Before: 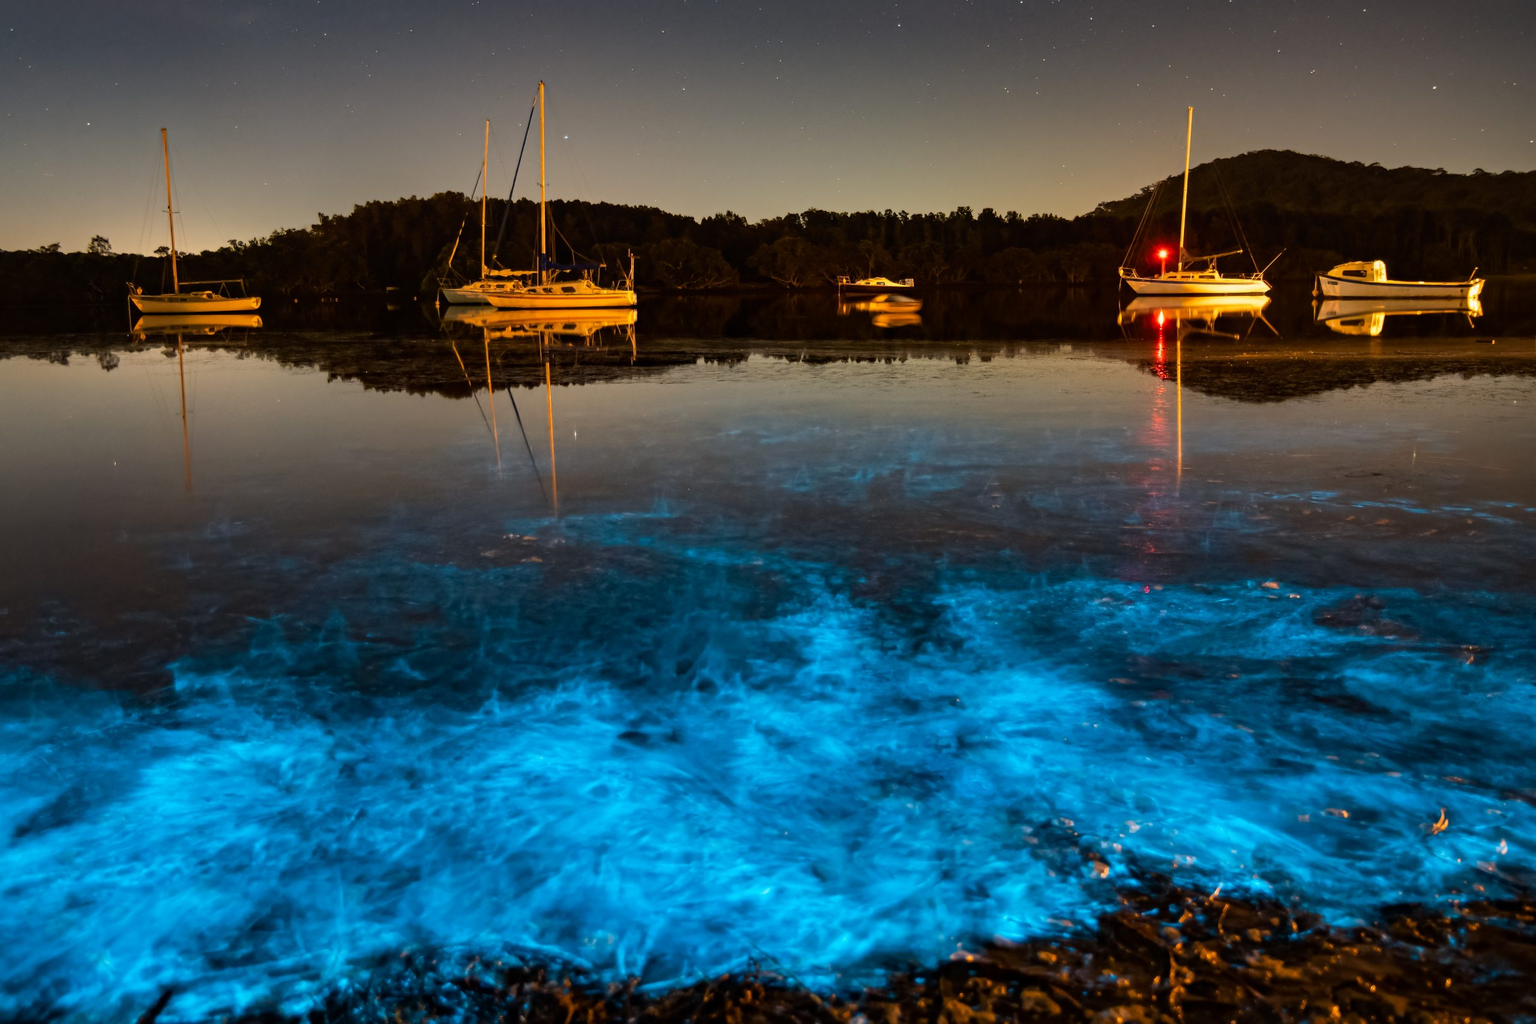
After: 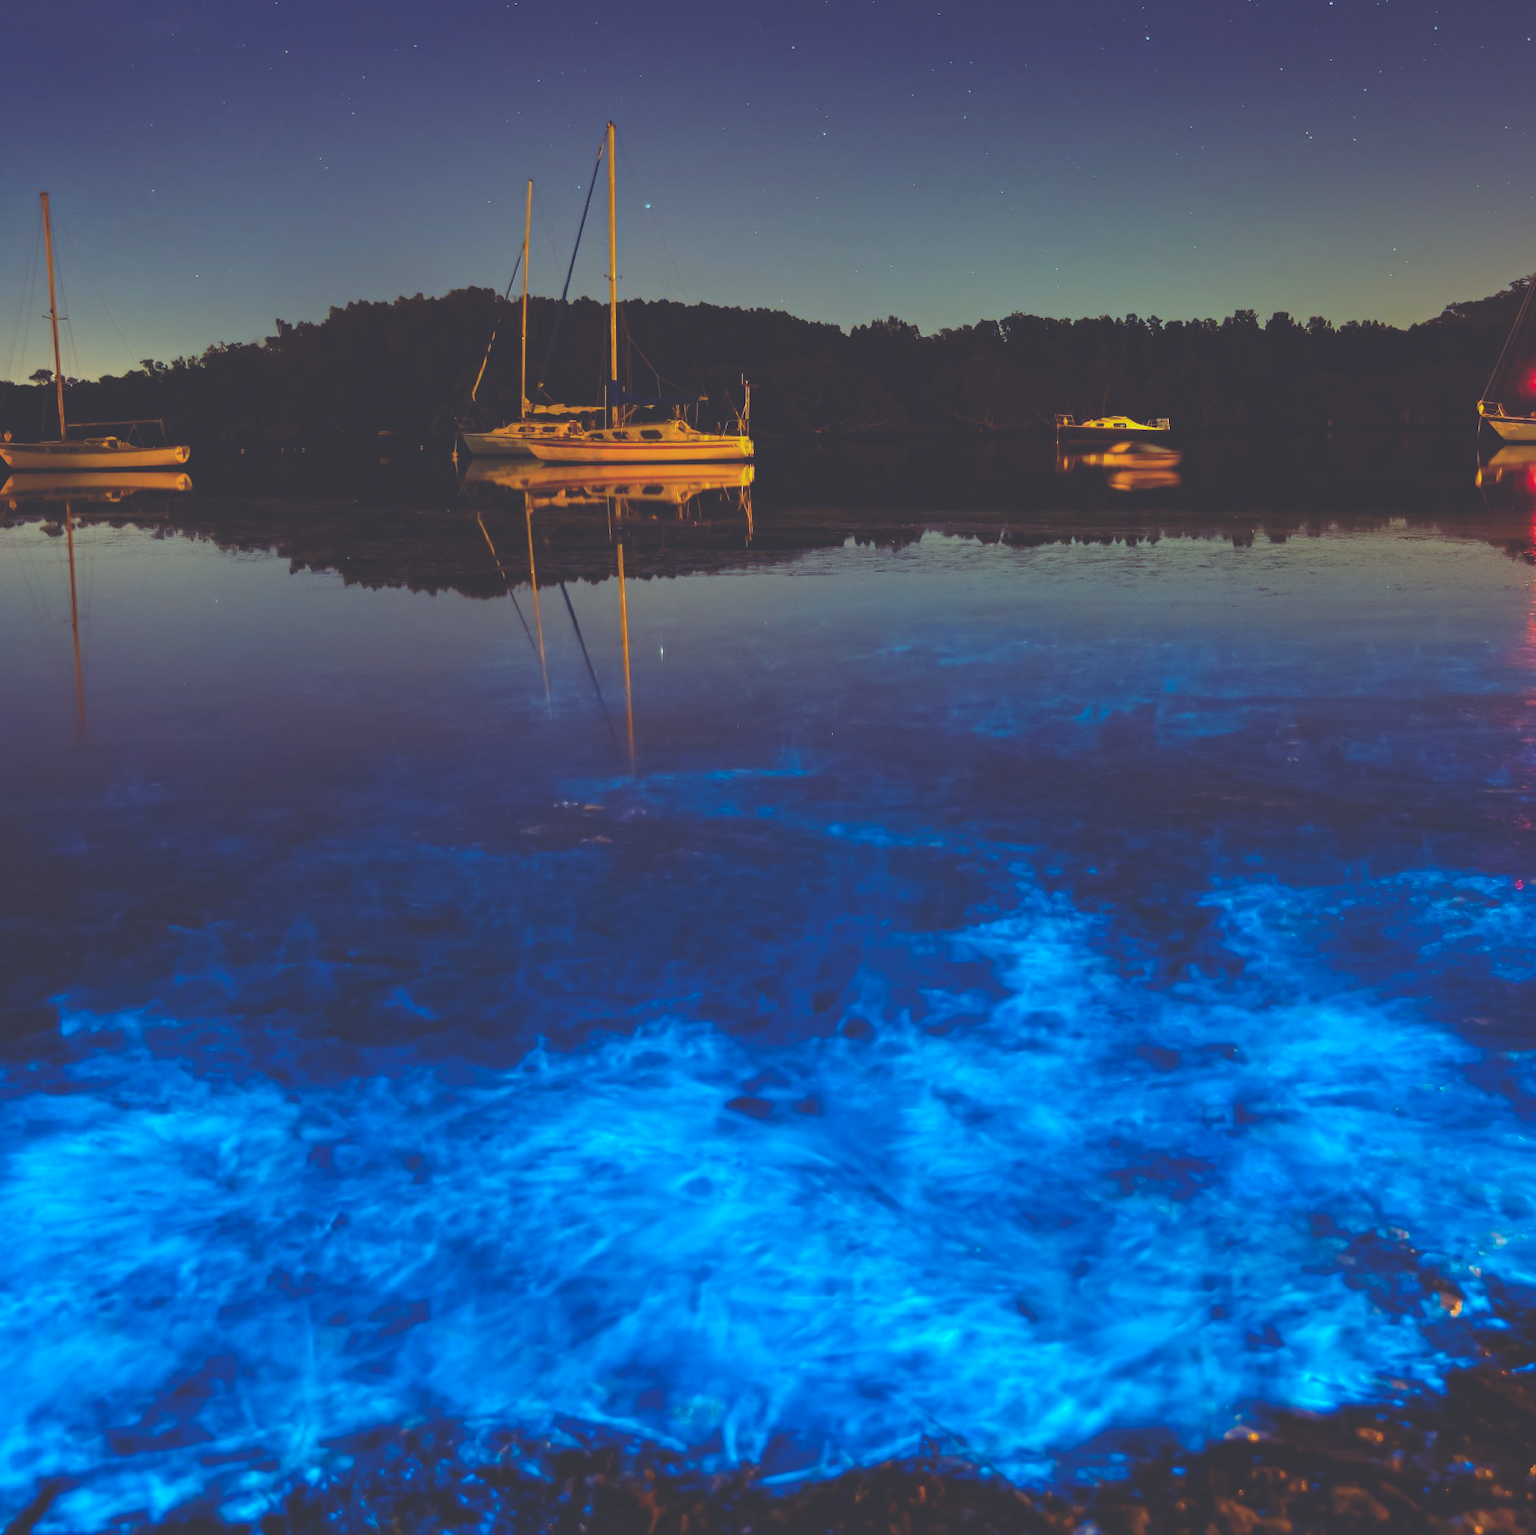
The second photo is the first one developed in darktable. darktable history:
crop and rotate: left 8.786%, right 24.548%
rgb curve: curves: ch0 [(0, 0.186) (0.314, 0.284) (0.576, 0.466) (0.805, 0.691) (0.936, 0.886)]; ch1 [(0, 0.186) (0.314, 0.284) (0.581, 0.534) (0.771, 0.746) (0.936, 0.958)]; ch2 [(0, 0.216) (0.275, 0.39) (1, 1)], mode RGB, independent channels, compensate middle gray true, preserve colors none
color balance rgb: linear chroma grading › global chroma 33.4%
contrast brightness saturation: contrast -0.11
